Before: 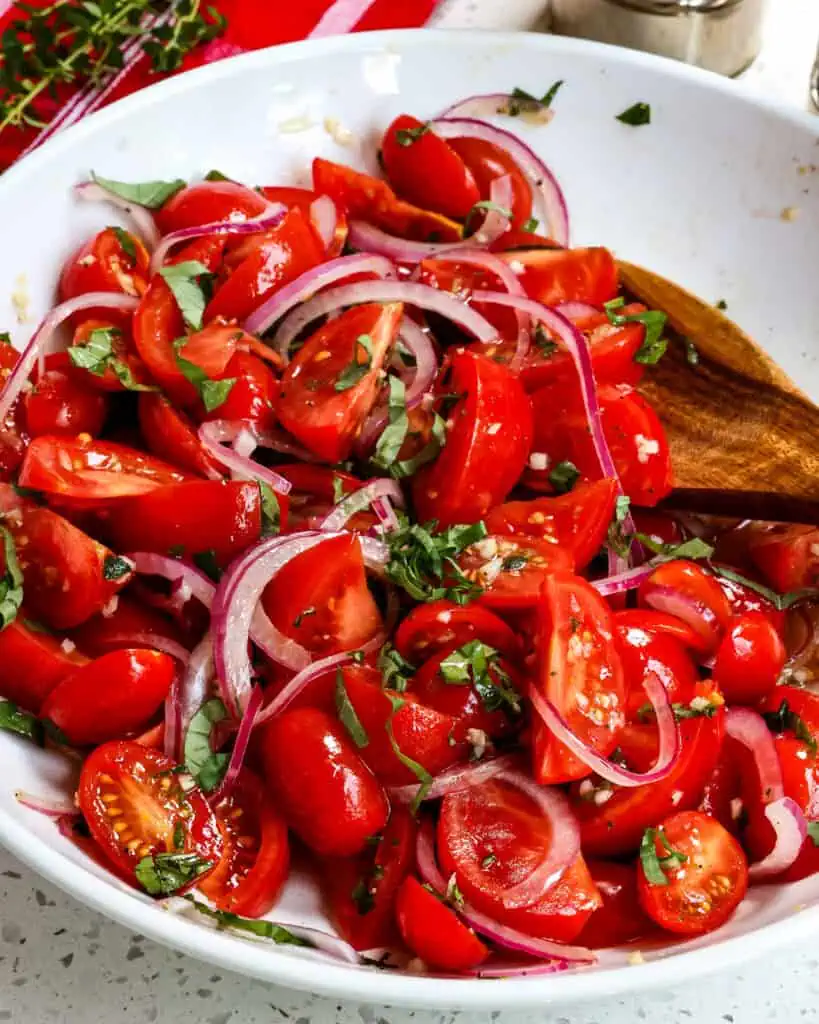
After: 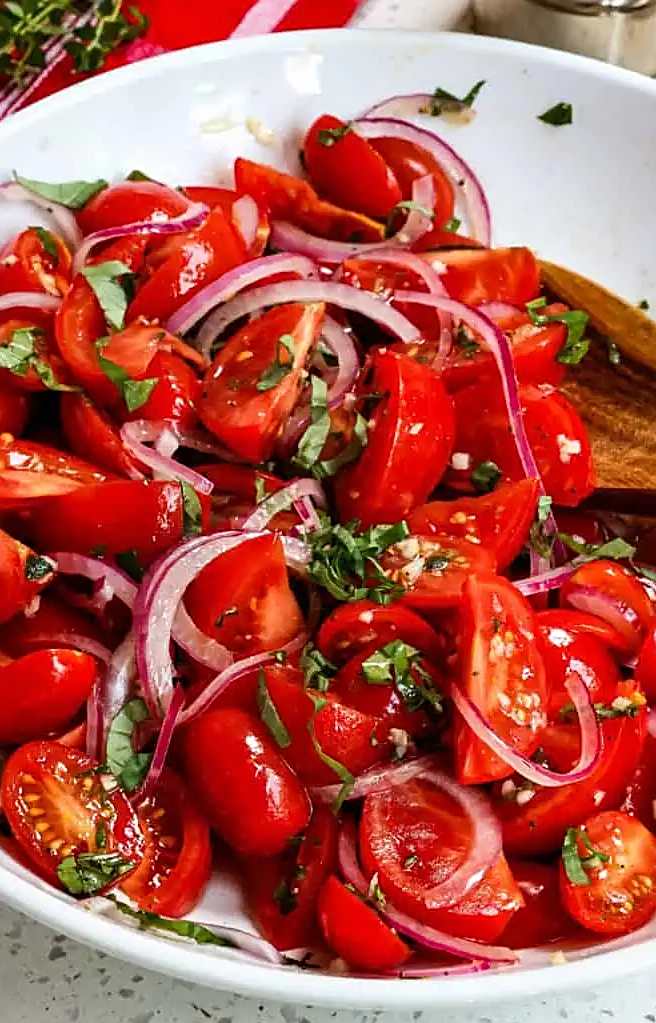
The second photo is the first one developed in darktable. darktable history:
crop and rotate: left 9.597%, right 10.195%
sharpen: on, module defaults
